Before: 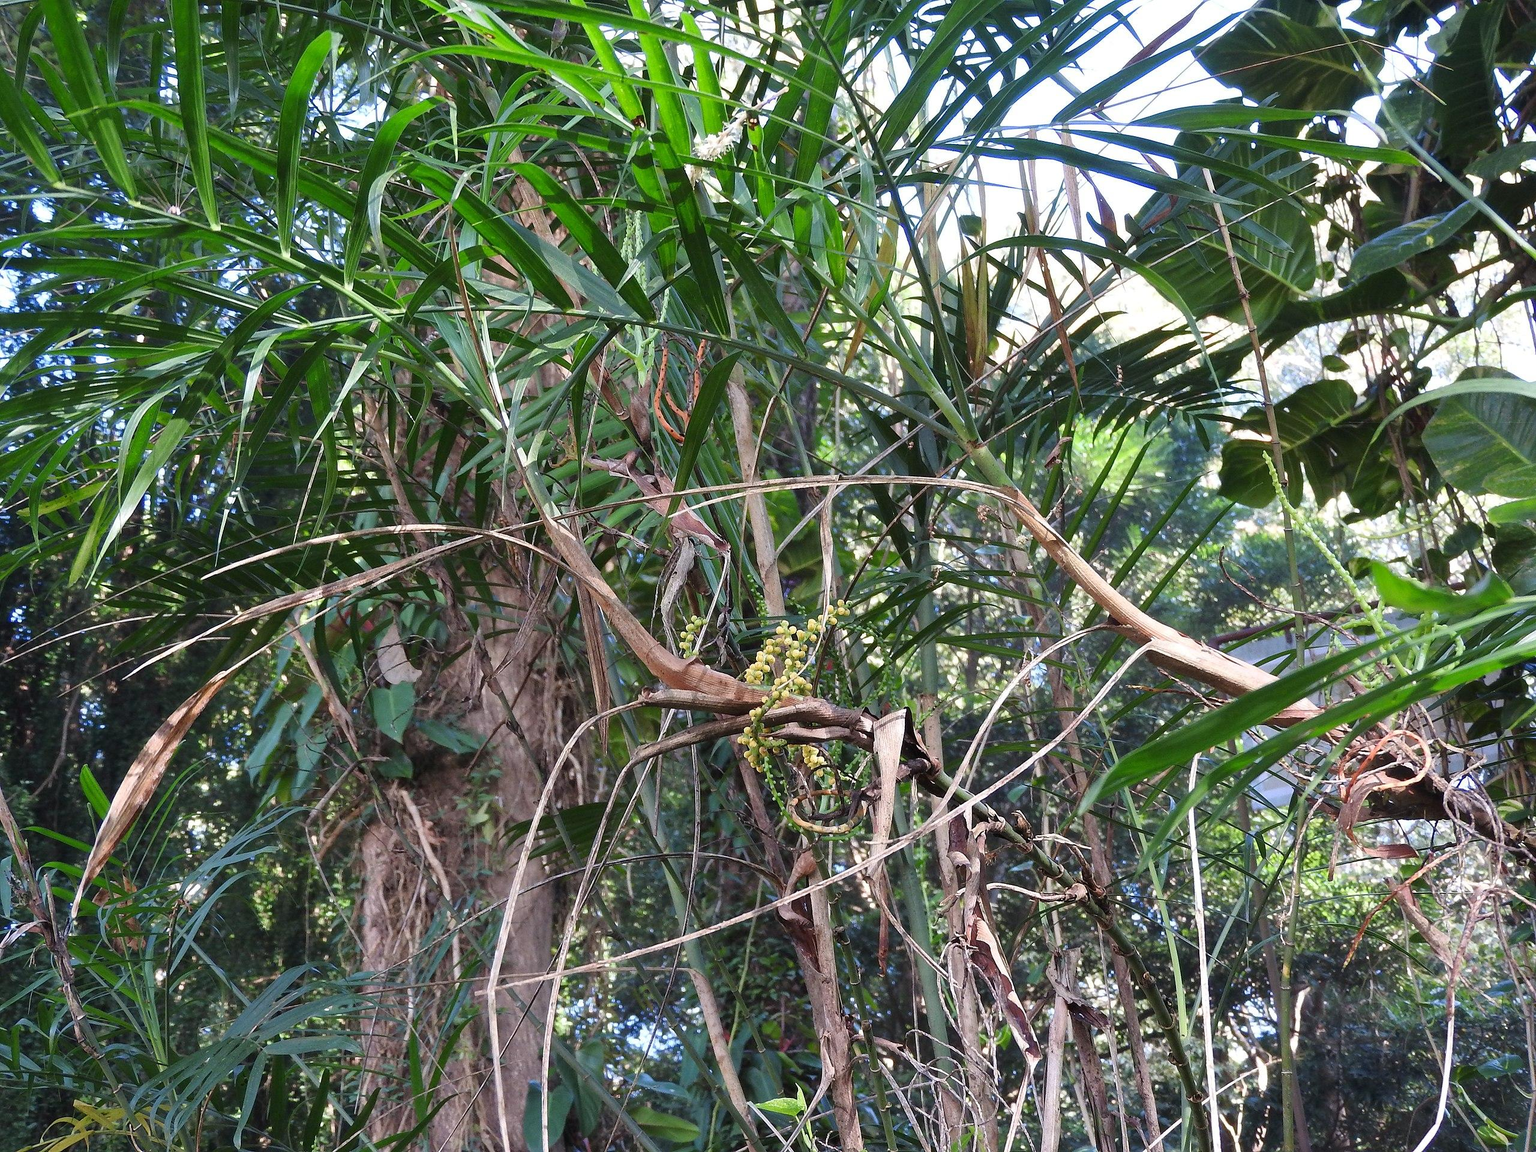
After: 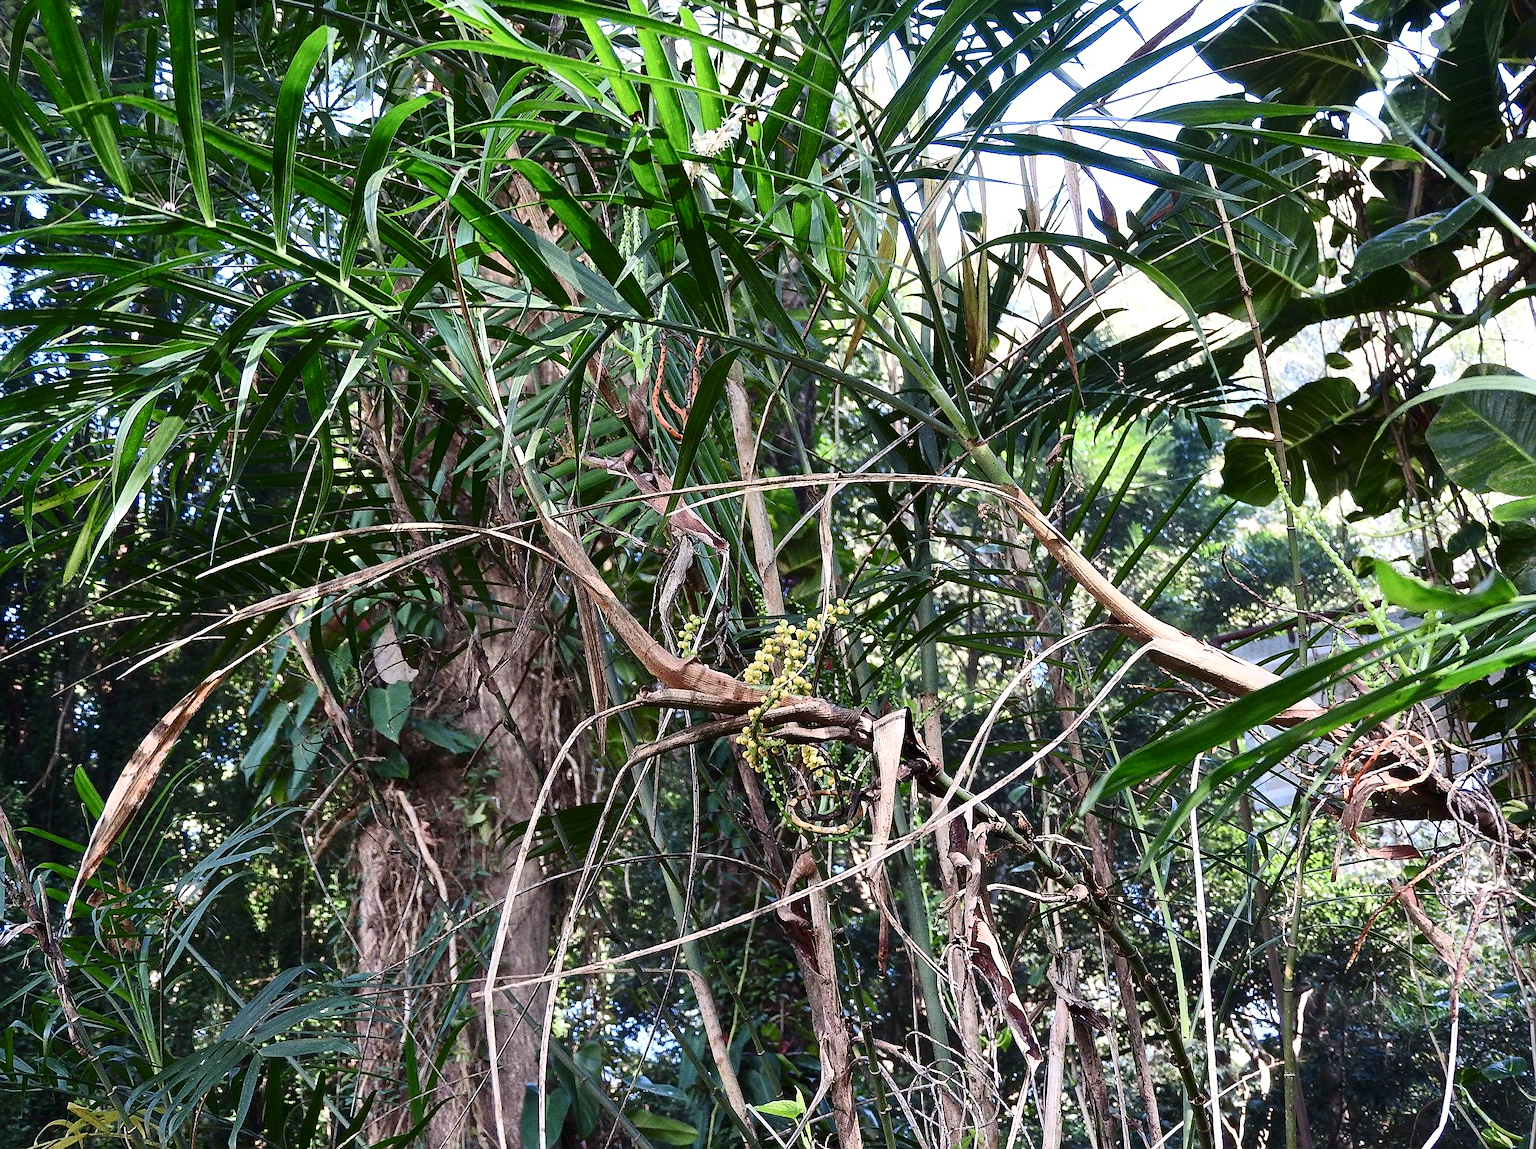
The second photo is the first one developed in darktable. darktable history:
sharpen: radius 2.167, amount 0.381, threshold 0
crop: left 0.434%, top 0.485%, right 0.244%, bottom 0.386%
contrast brightness saturation: contrast 0.28
